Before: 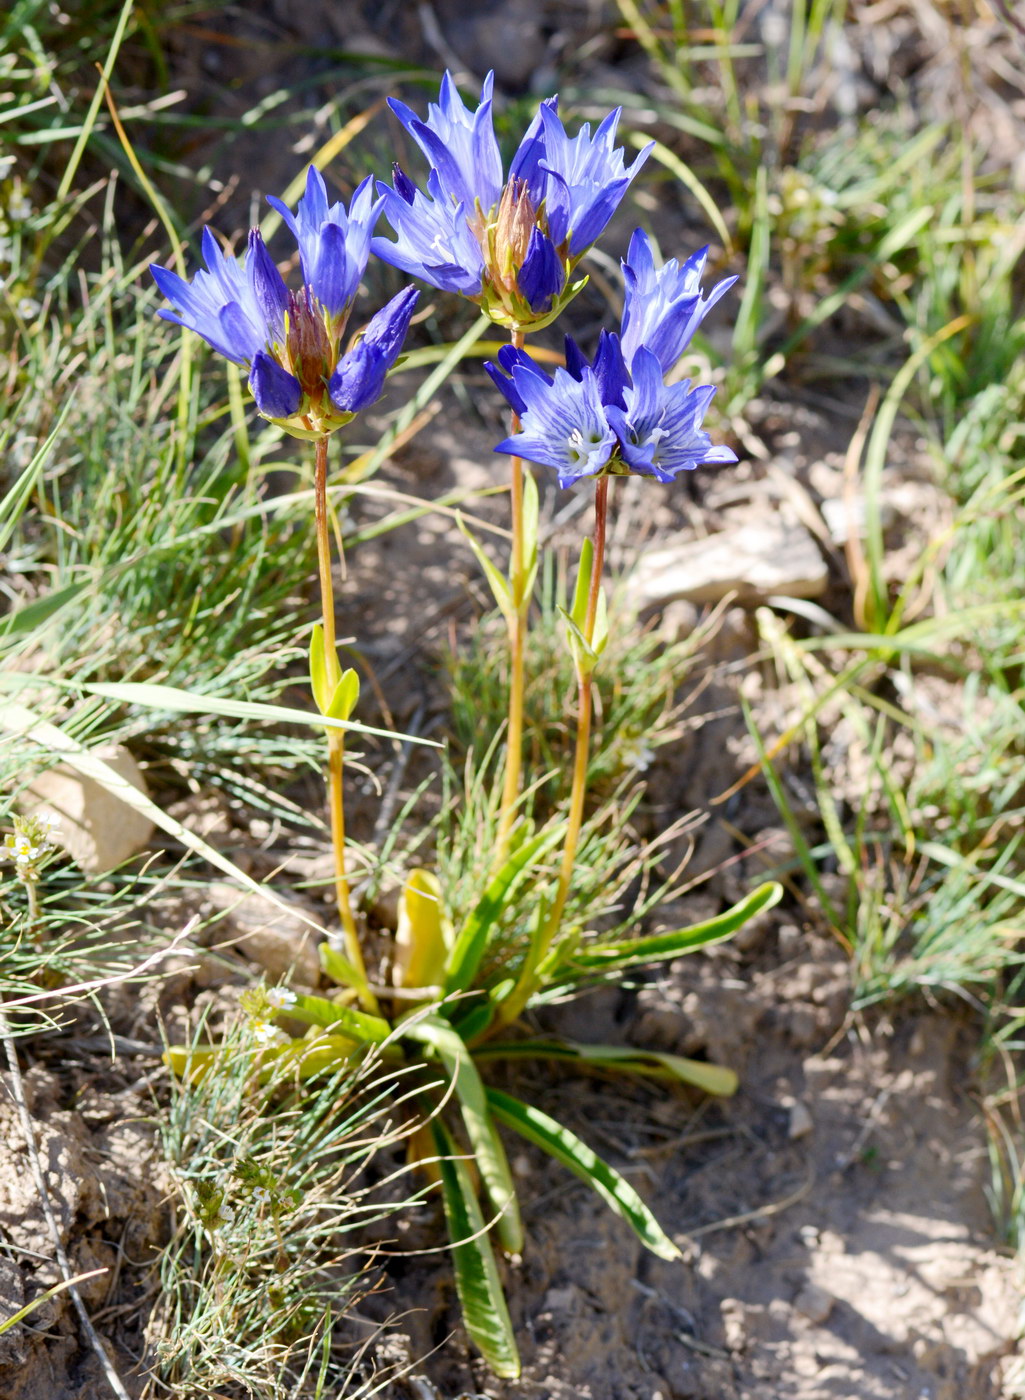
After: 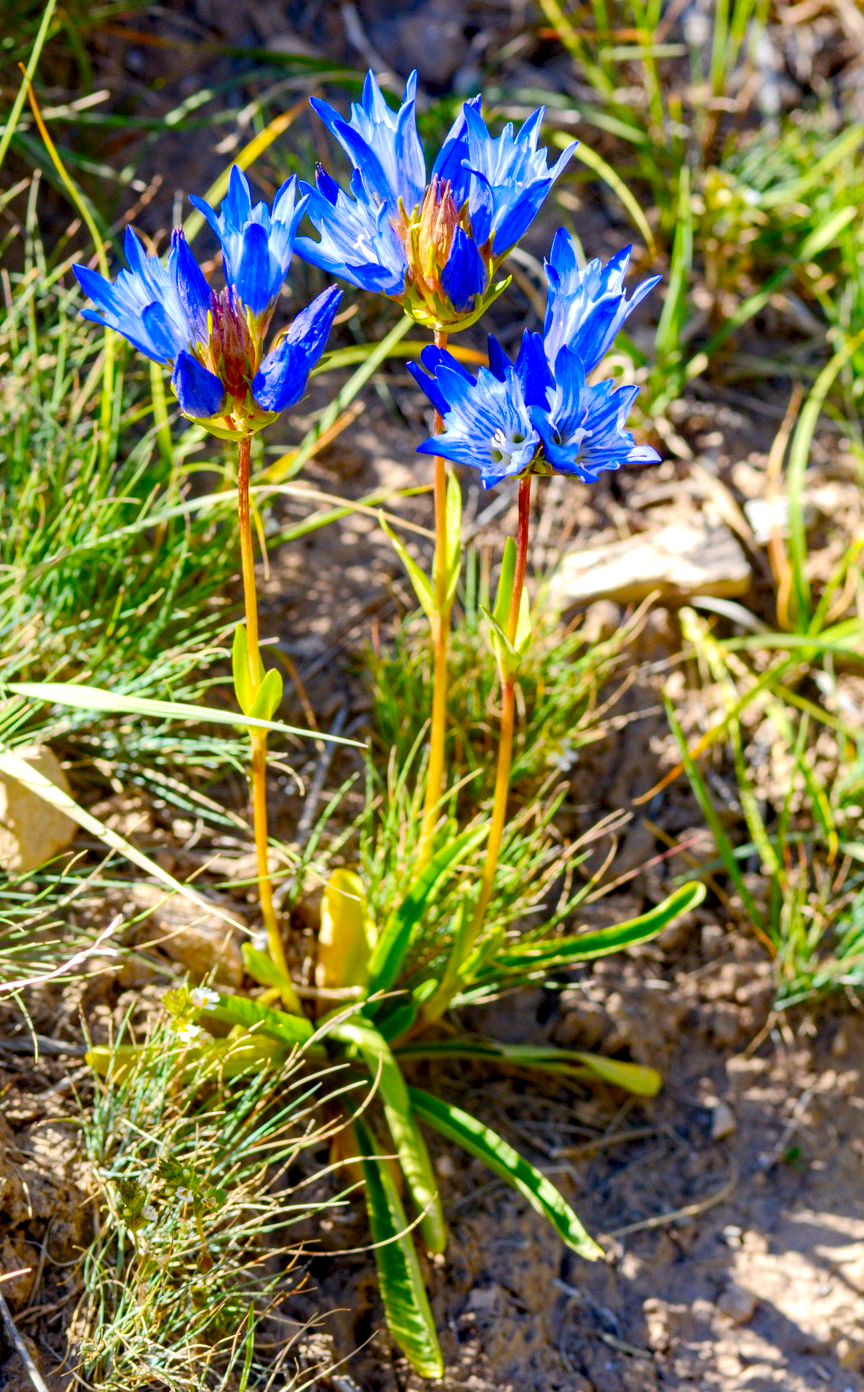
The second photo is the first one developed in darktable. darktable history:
haze removal: strength 0.29, distance 0.25, compatibility mode true, adaptive false
local contrast: on, module defaults
crop: left 7.598%, right 7.873%
color contrast: green-magenta contrast 1.55, blue-yellow contrast 1.83
